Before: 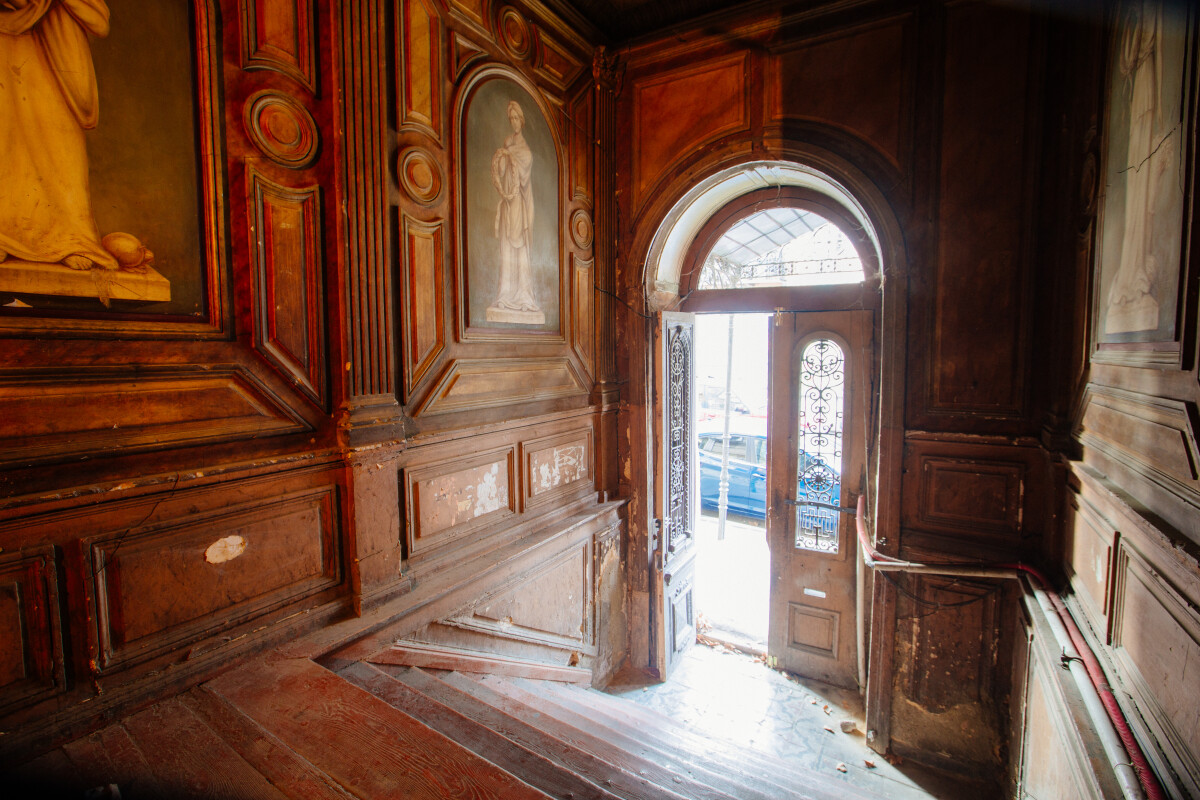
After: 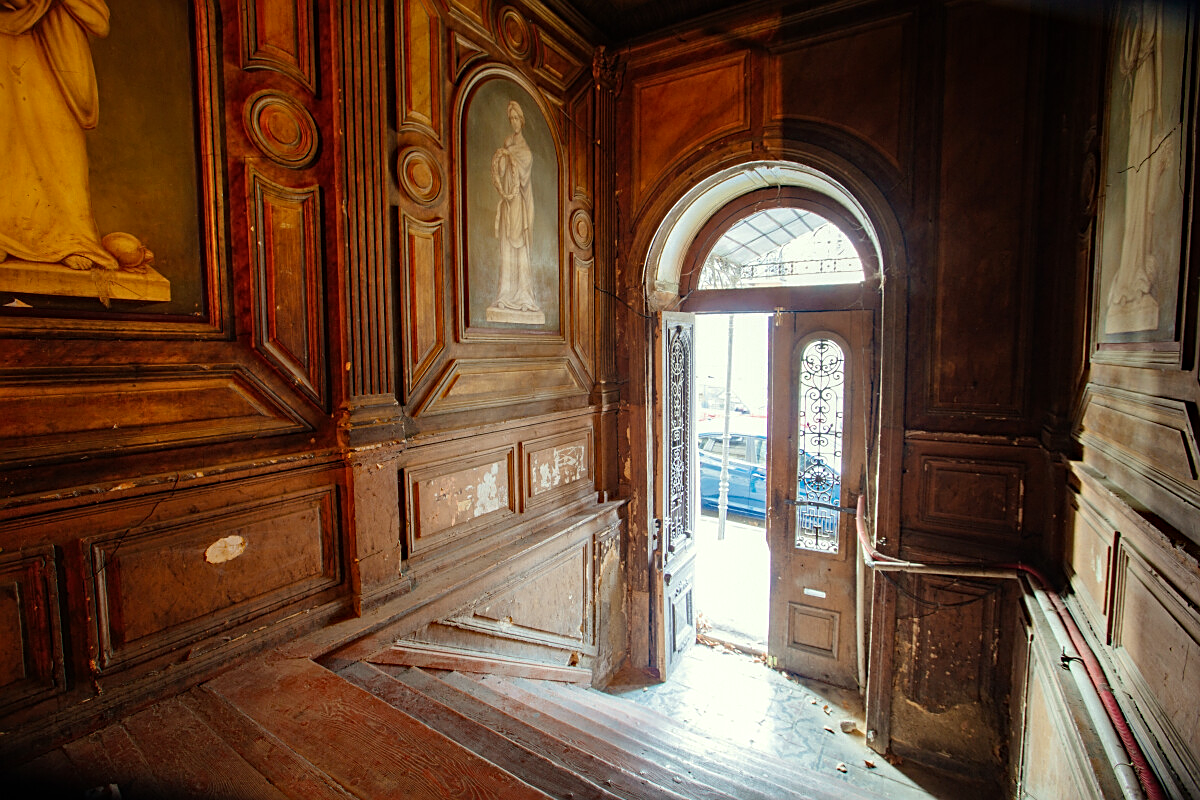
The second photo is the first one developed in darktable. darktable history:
color correction: highlights a* -4.52, highlights b* 5.04, saturation 0.936
sharpen: on, module defaults
haze removal: strength 0.286, distance 0.257, compatibility mode true, adaptive false
